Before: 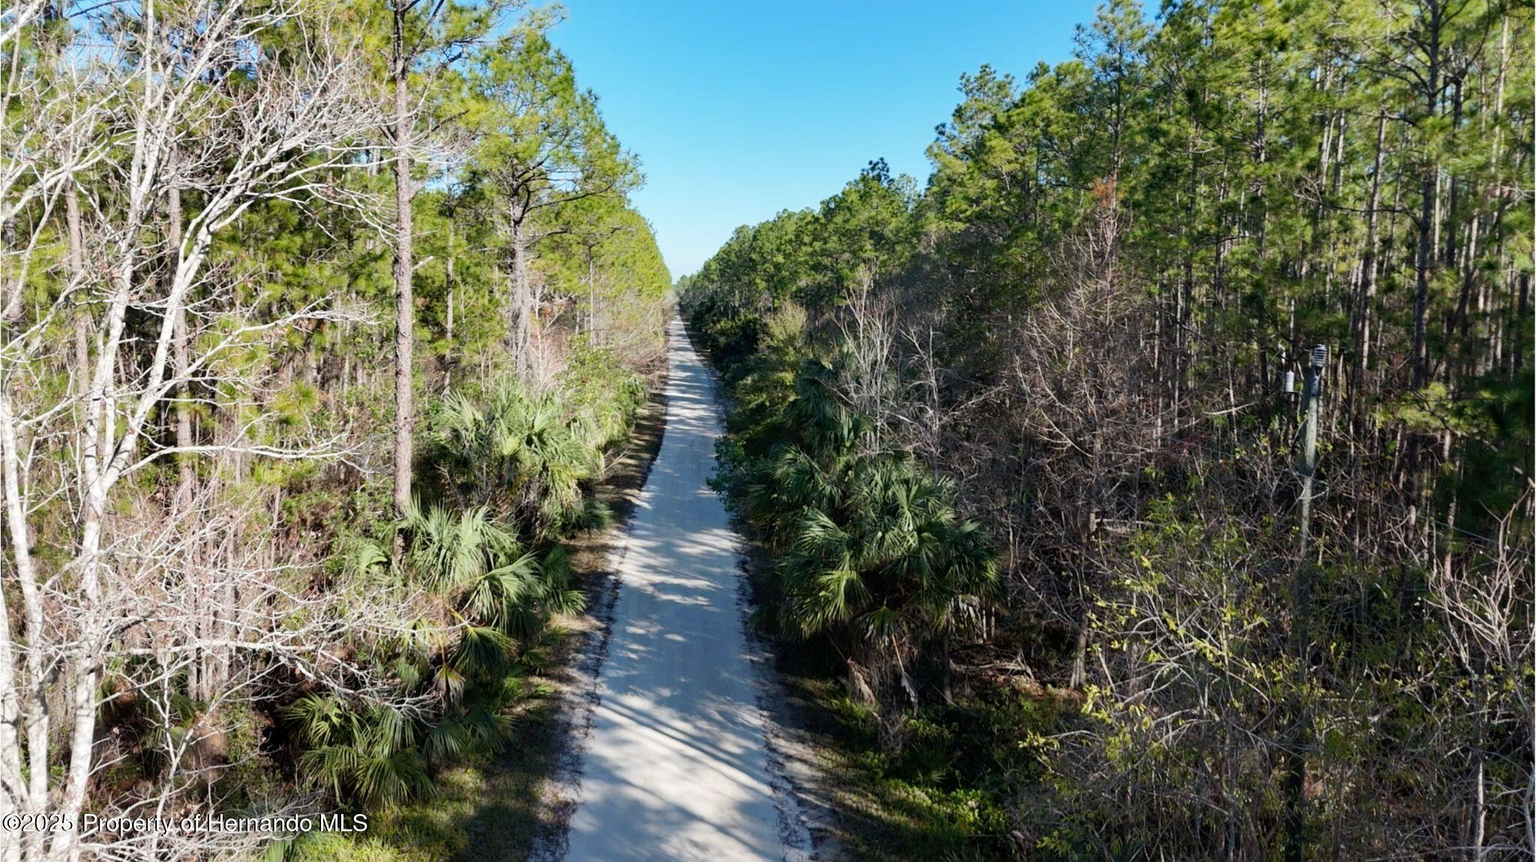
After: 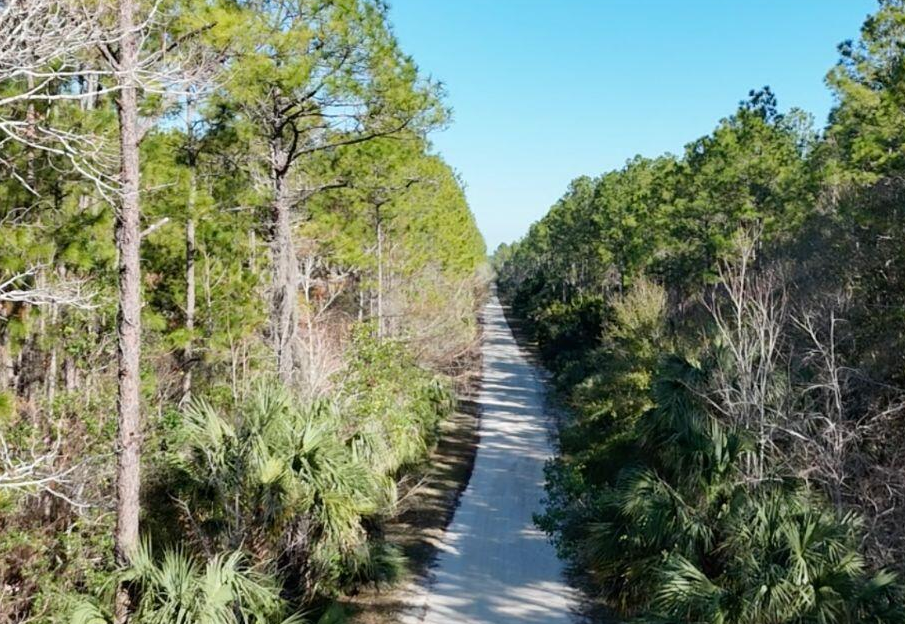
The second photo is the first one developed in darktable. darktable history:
crop: left 19.972%, top 10.817%, right 35.799%, bottom 34.874%
